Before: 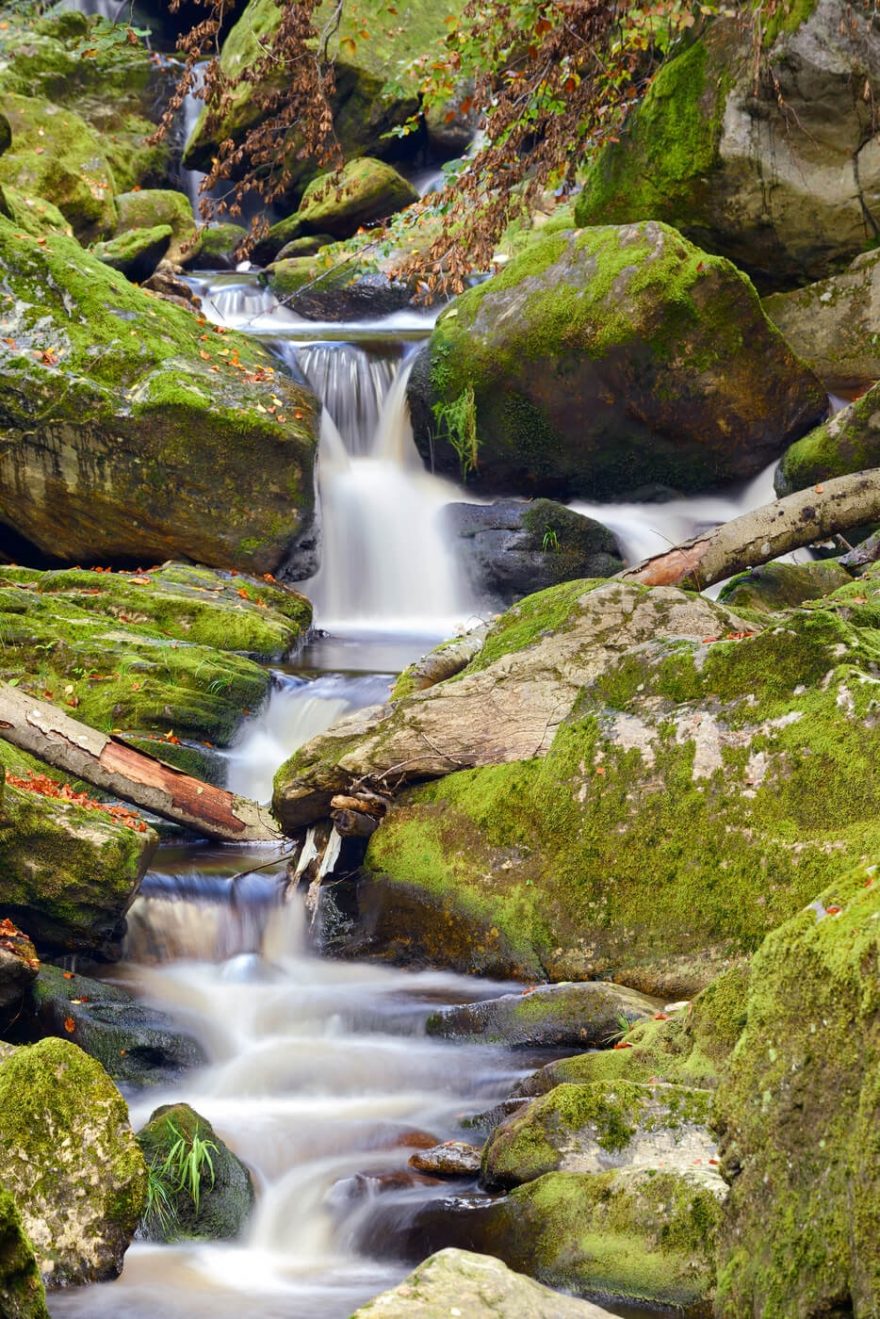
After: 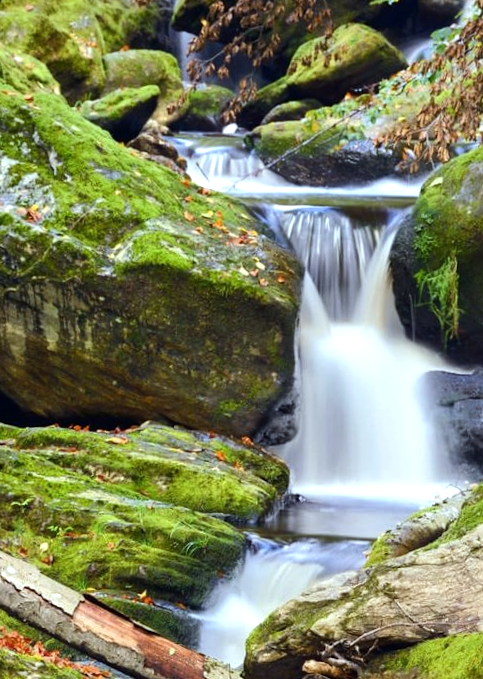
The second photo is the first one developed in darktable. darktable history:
rotate and perspective: rotation 1.57°, crop left 0.018, crop right 0.982, crop top 0.039, crop bottom 0.961
crop and rotate: left 3.047%, top 7.509%, right 42.236%, bottom 37.598%
tone equalizer: -8 EV -0.417 EV, -7 EV -0.389 EV, -6 EV -0.333 EV, -5 EV -0.222 EV, -3 EV 0.222 EV, -2 EV 0.333 EV, -1 EV 0.389 EV, +0 EV 0.417 EV, edges refinement/feathering 500, mask exposure compensation -1.57 EV, preserve details no
white balance: red 0.925, blue 1.046
